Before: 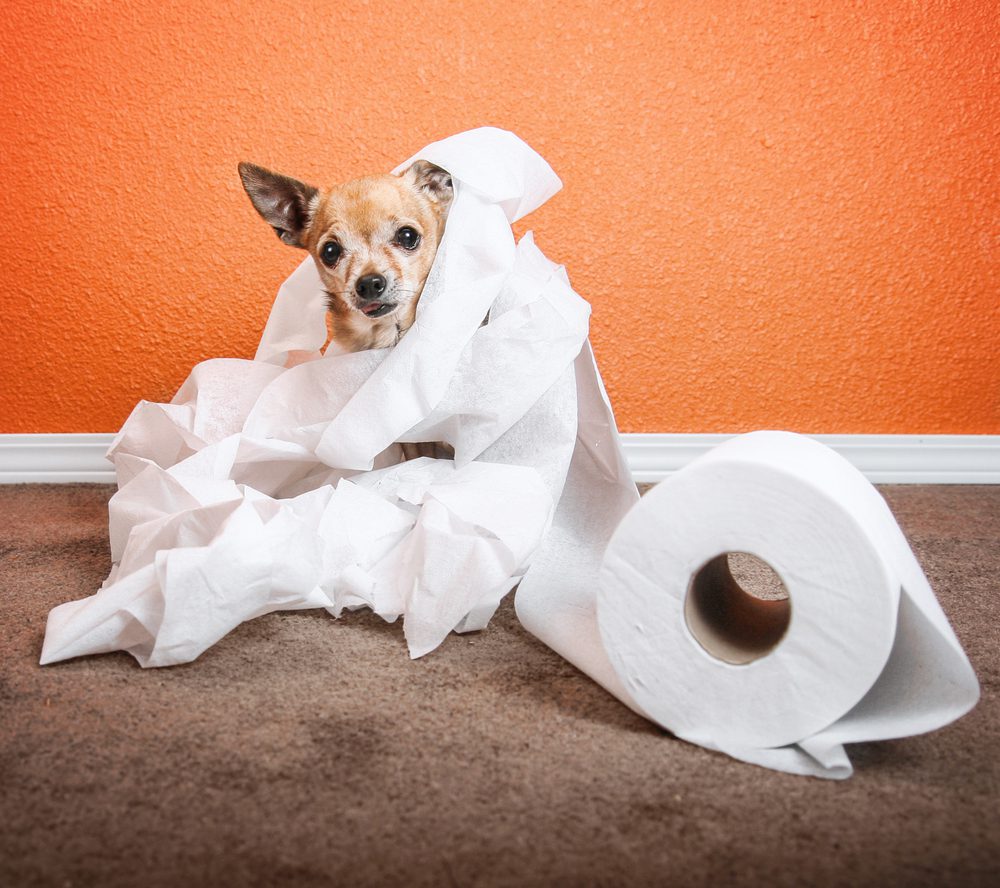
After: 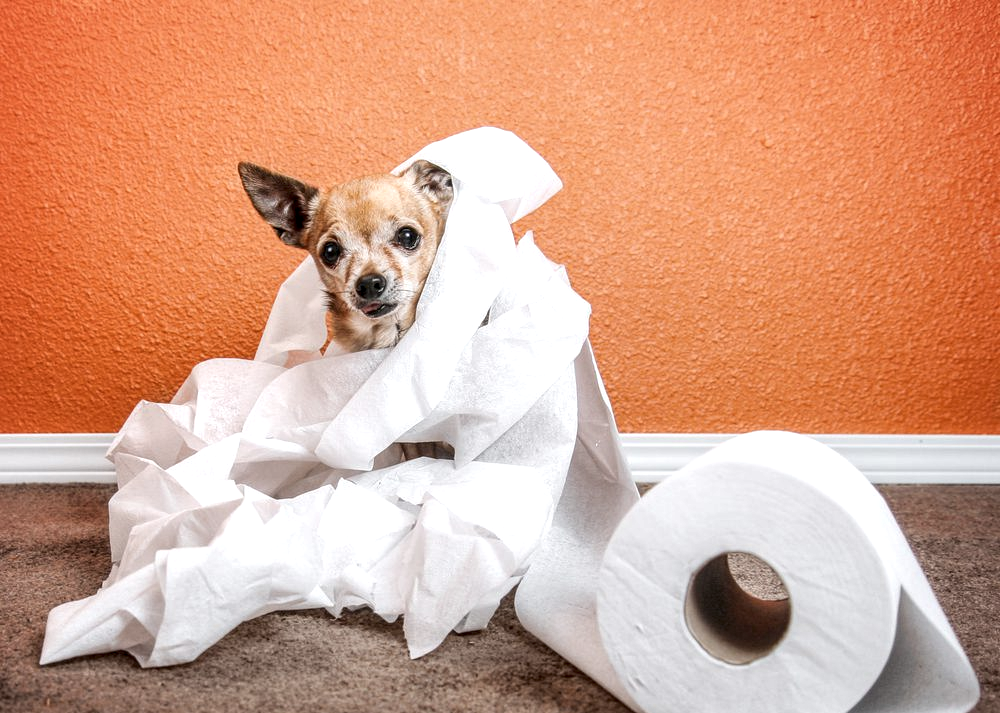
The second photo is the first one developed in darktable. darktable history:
crop: bottom 19.644%
local contrast: detail 150%
color zones: curves: ch1 [(0.077, 0.436) (0.25, 0.5) (0.75, 0.5)]
